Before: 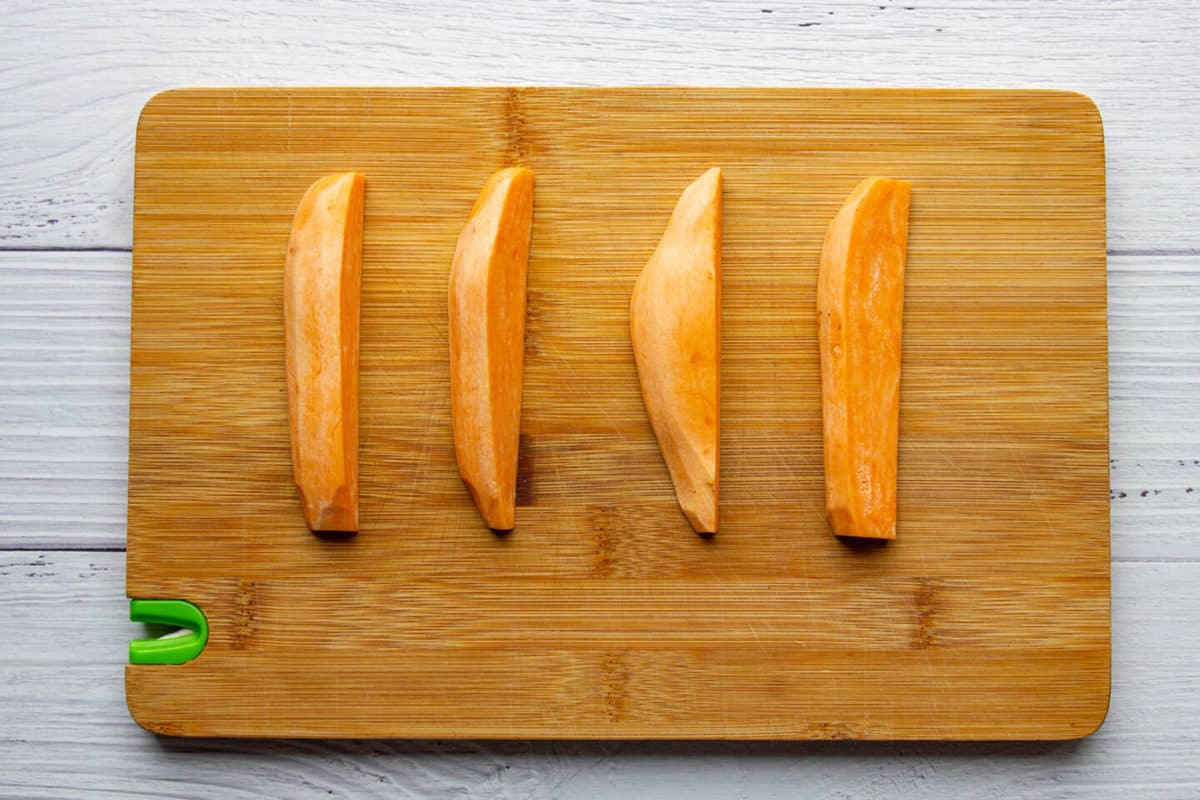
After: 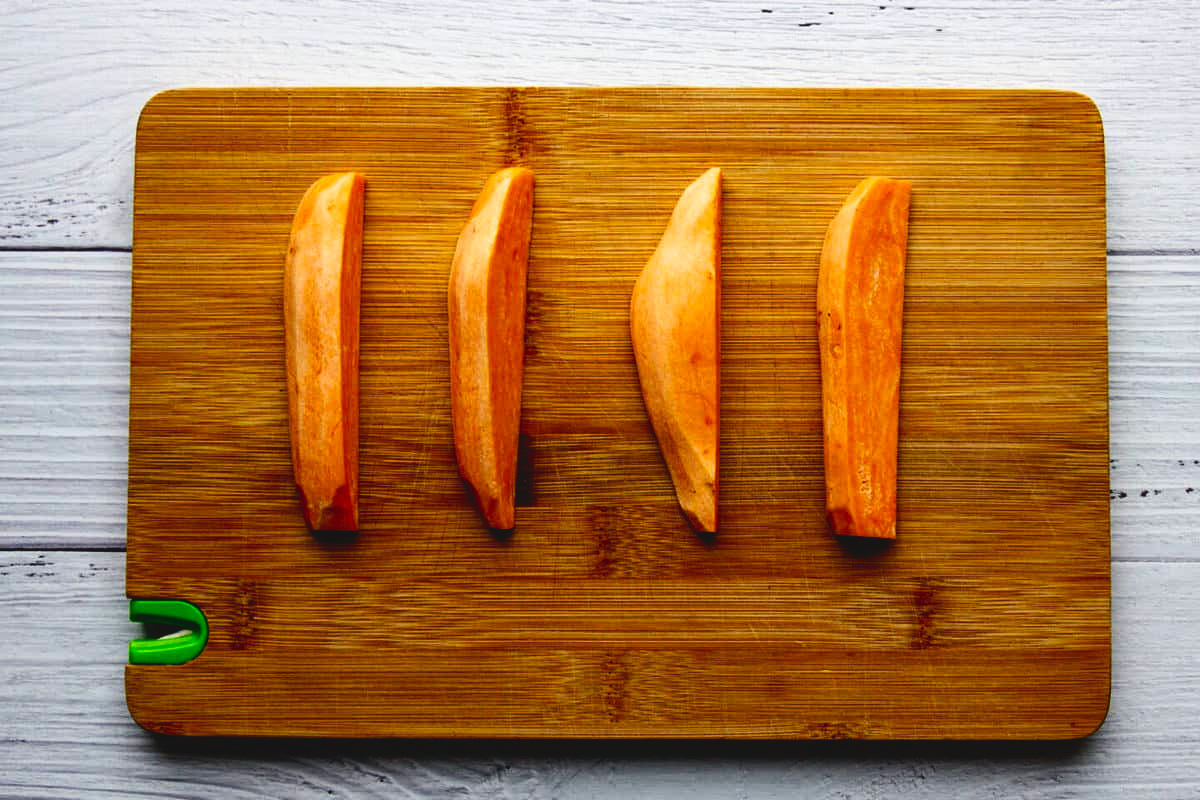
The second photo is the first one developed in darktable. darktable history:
base curve: curves: ch0 [(0, 0.02) (0.083, 0.036) (1, 1)], preserve colors none
contrast brightness saturation: contrast 0.2, brightness -0.11, saturation 0.1
